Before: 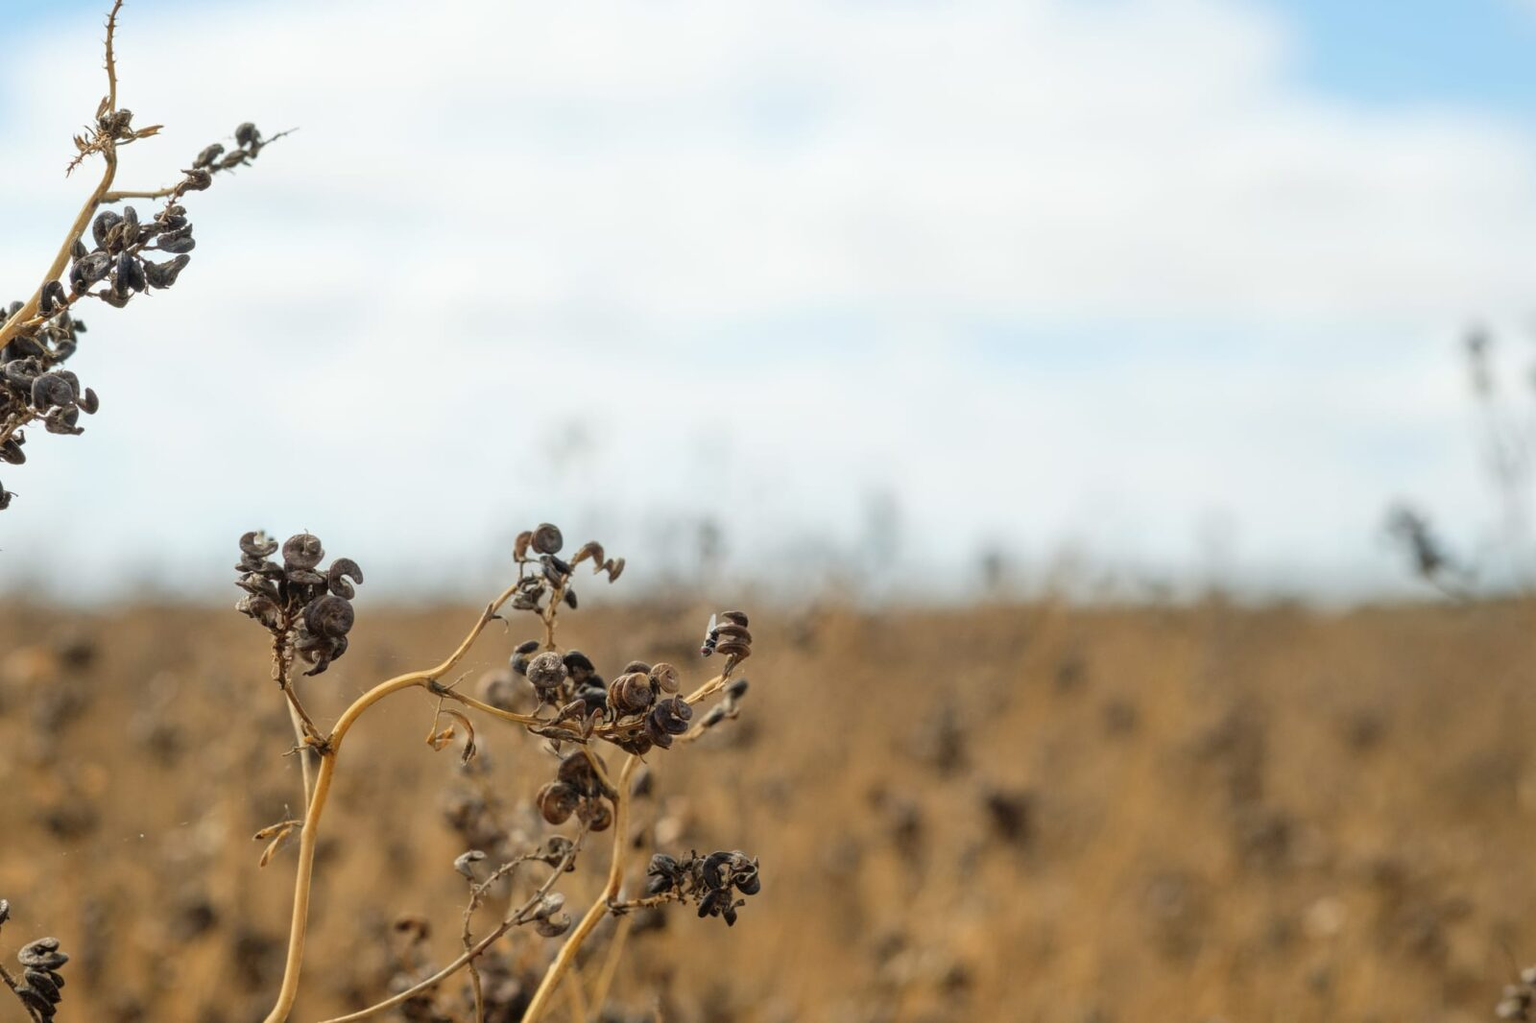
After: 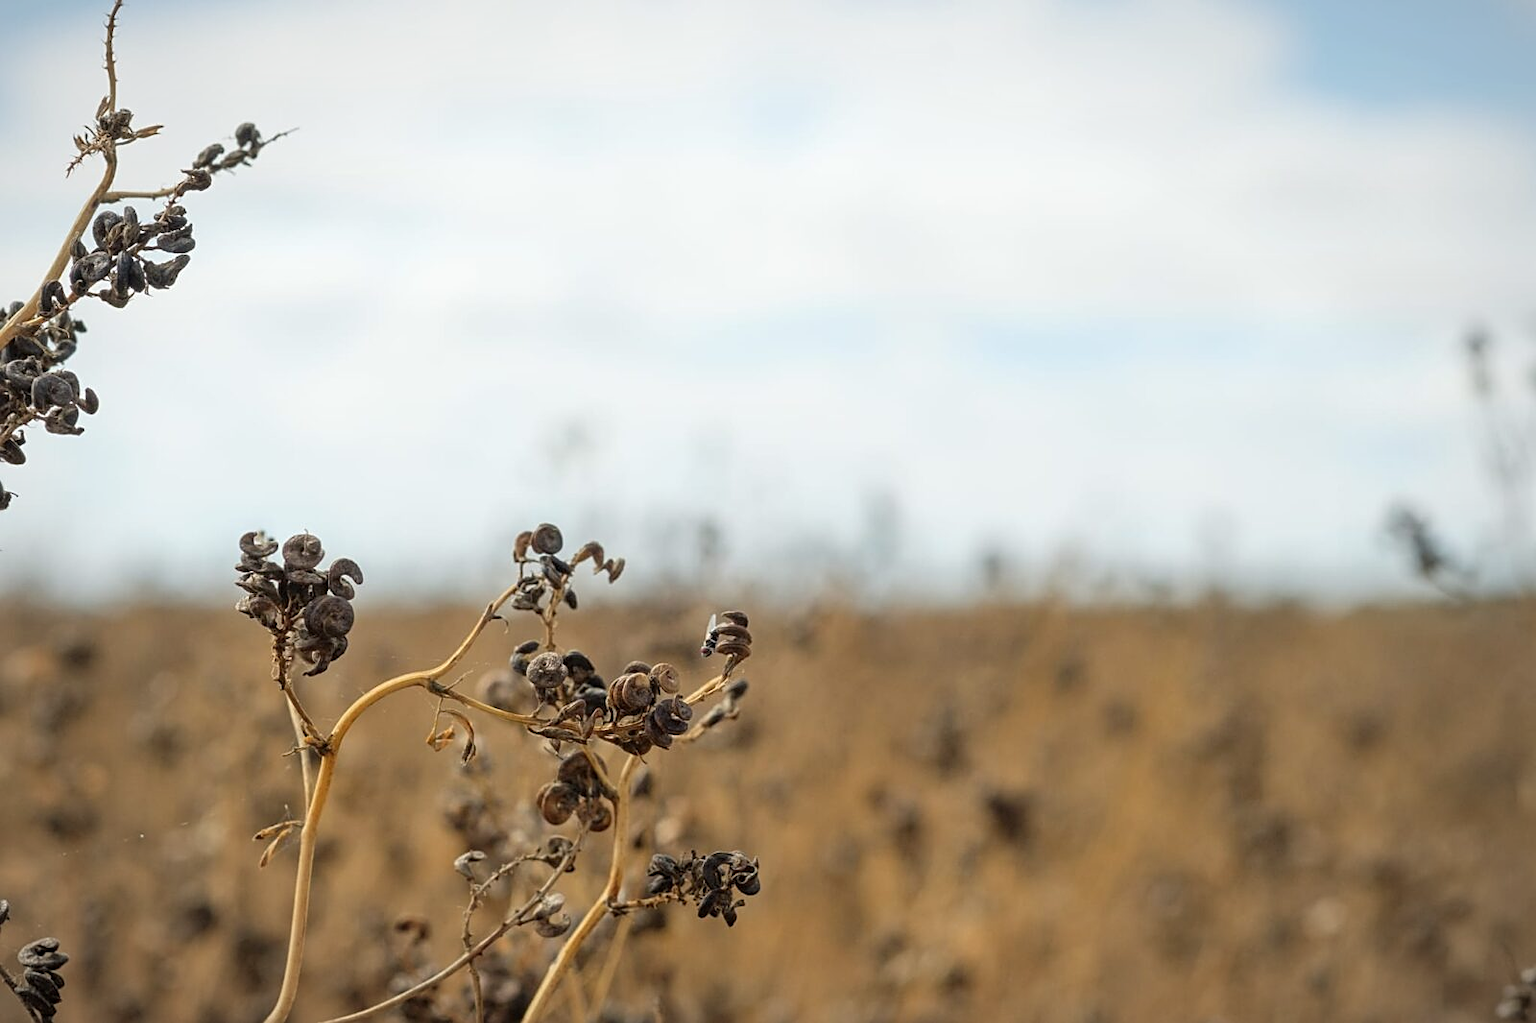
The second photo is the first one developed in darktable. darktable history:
sharpen: on, module defaults
vignetting: fall-off radius 100%, width/height ratio 1.337
